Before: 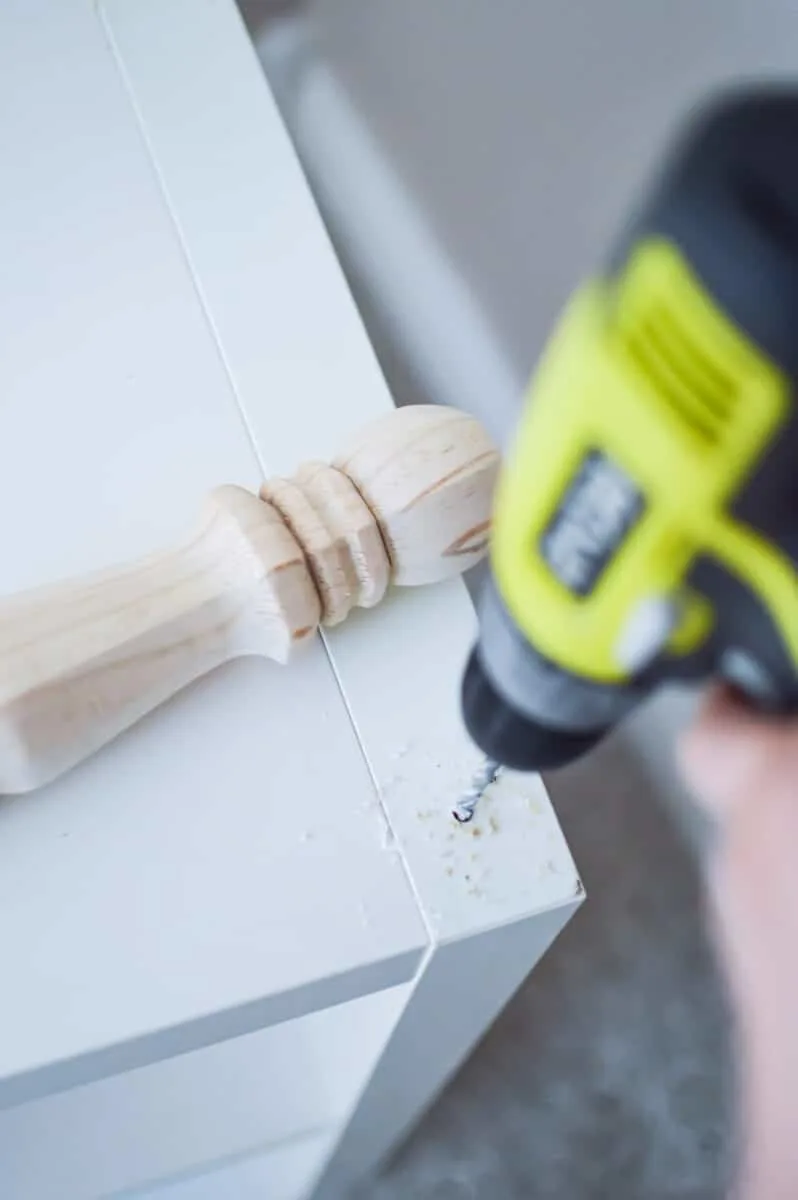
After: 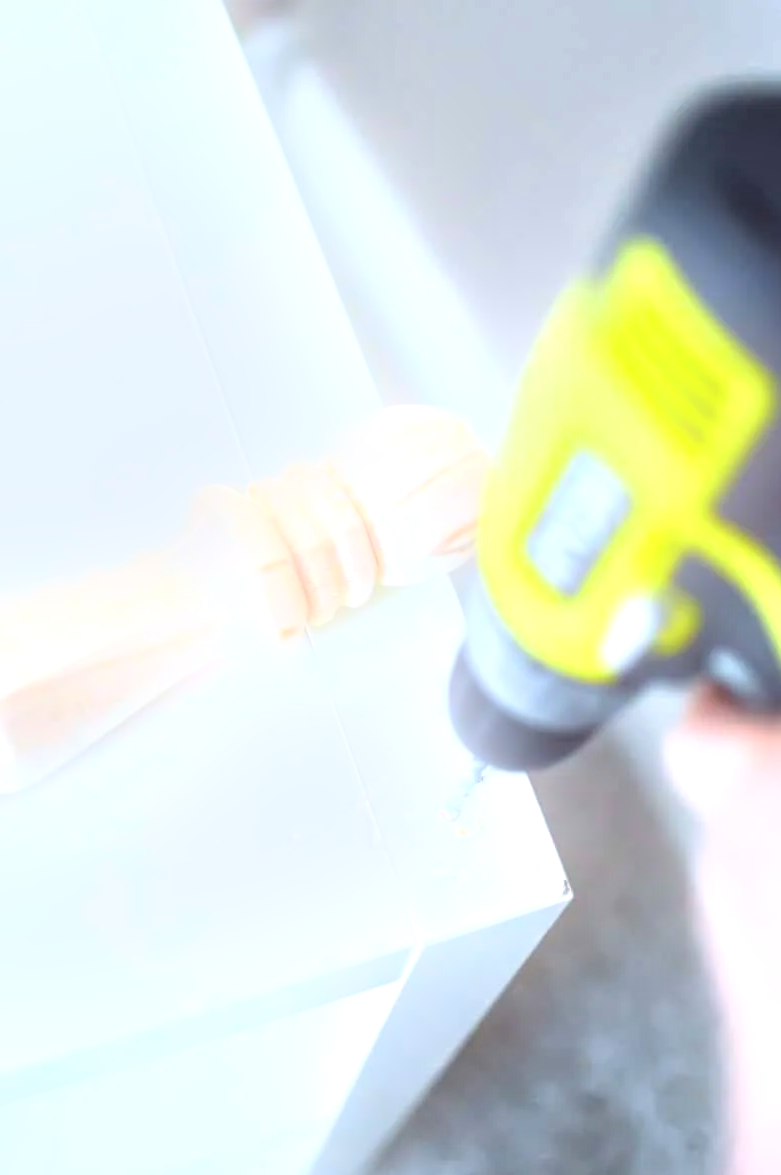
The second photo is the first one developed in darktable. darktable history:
crop: left 1.743%, right 0.268%, bottom 2.011%
exposure: black level correction 0, exposure 1 EV, compensate exposure bias true, compensate highlight preservation false
bloom: size 13.65%, threshold 98.39%, strength 4.82%
white balance: emerald 1
